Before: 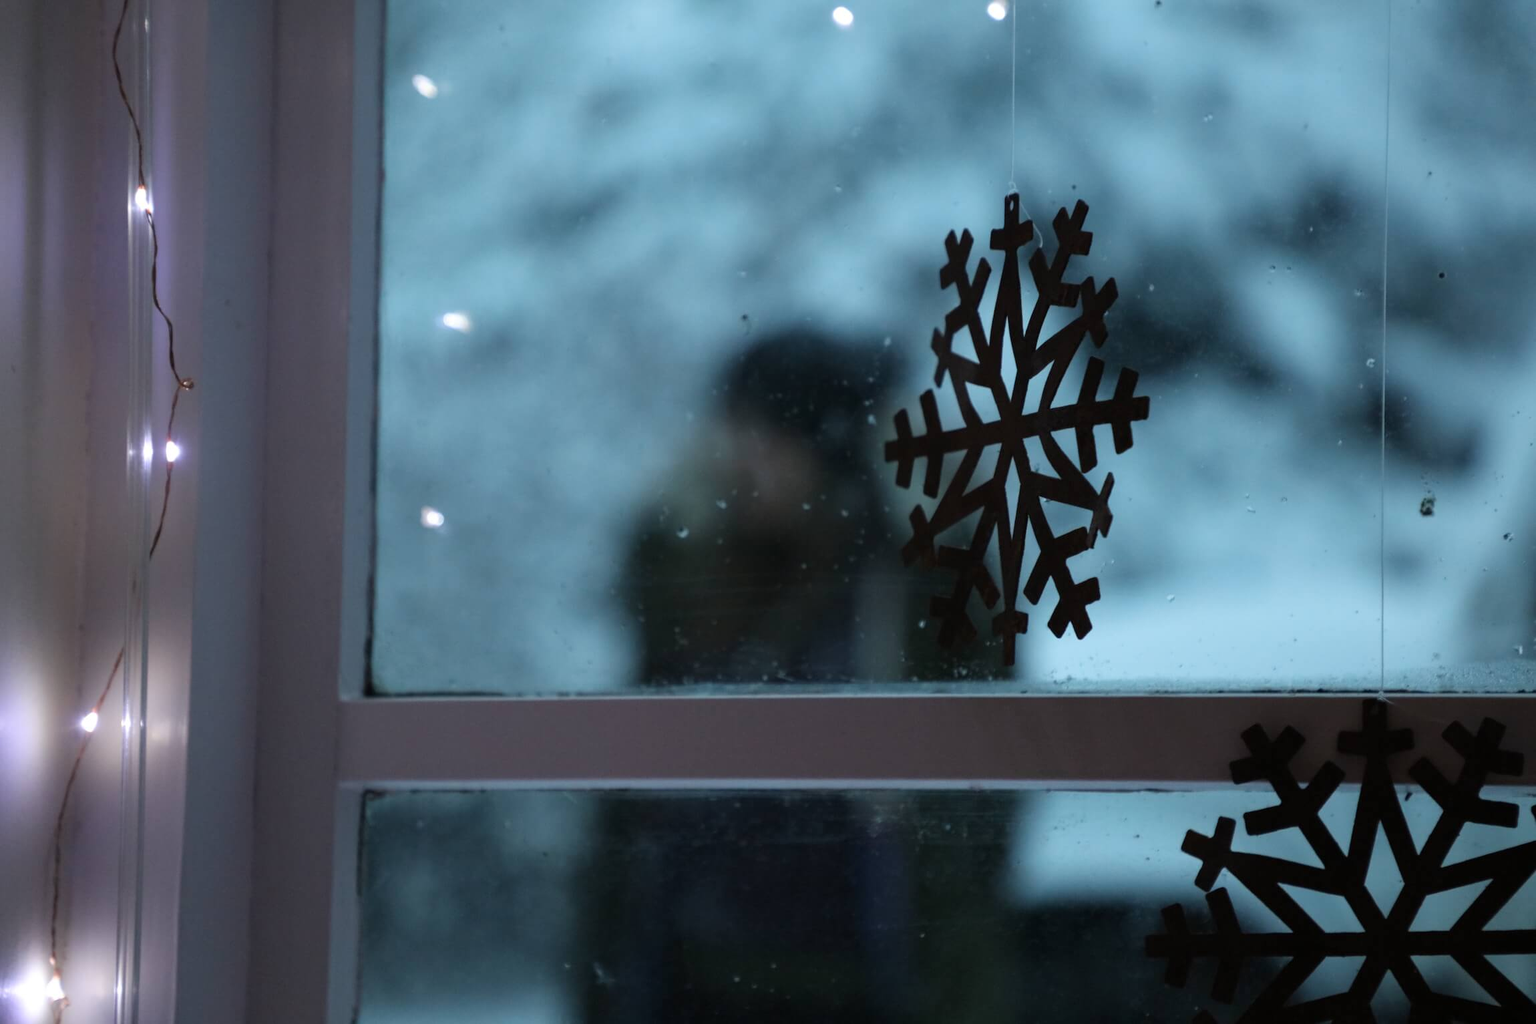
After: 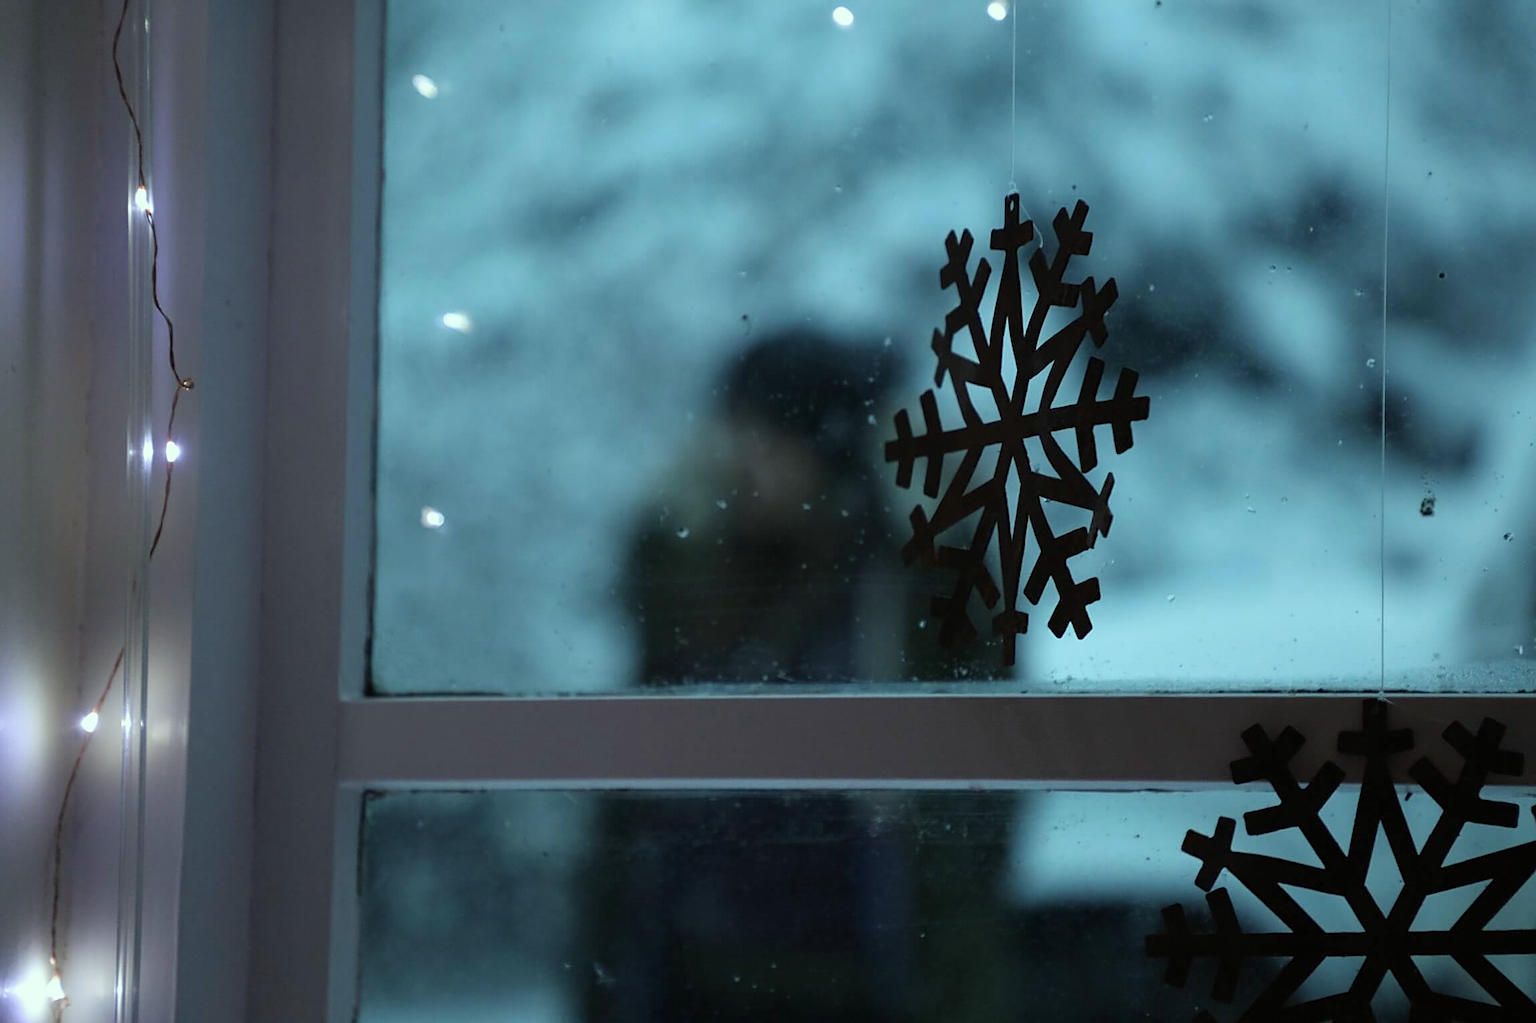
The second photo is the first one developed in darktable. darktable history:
sharpen: on, module defaults
tone equalizer: on, module defaults
white balance: red 0.925, blue 1.046
color correction: highlights a* -5.94, highlights b* 11.19
